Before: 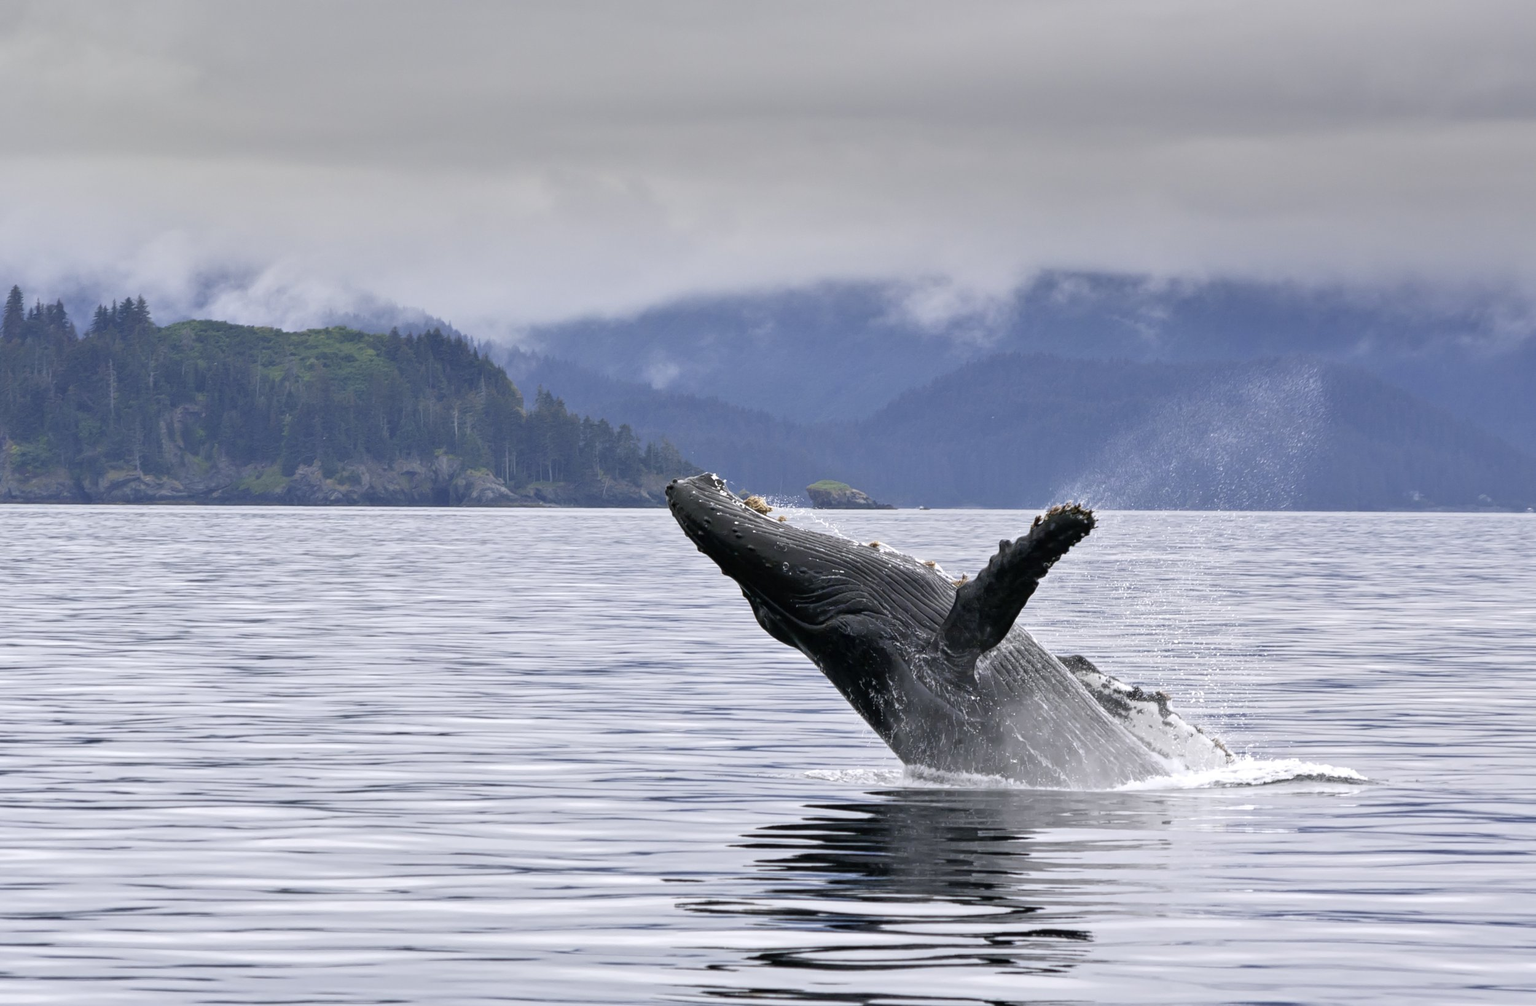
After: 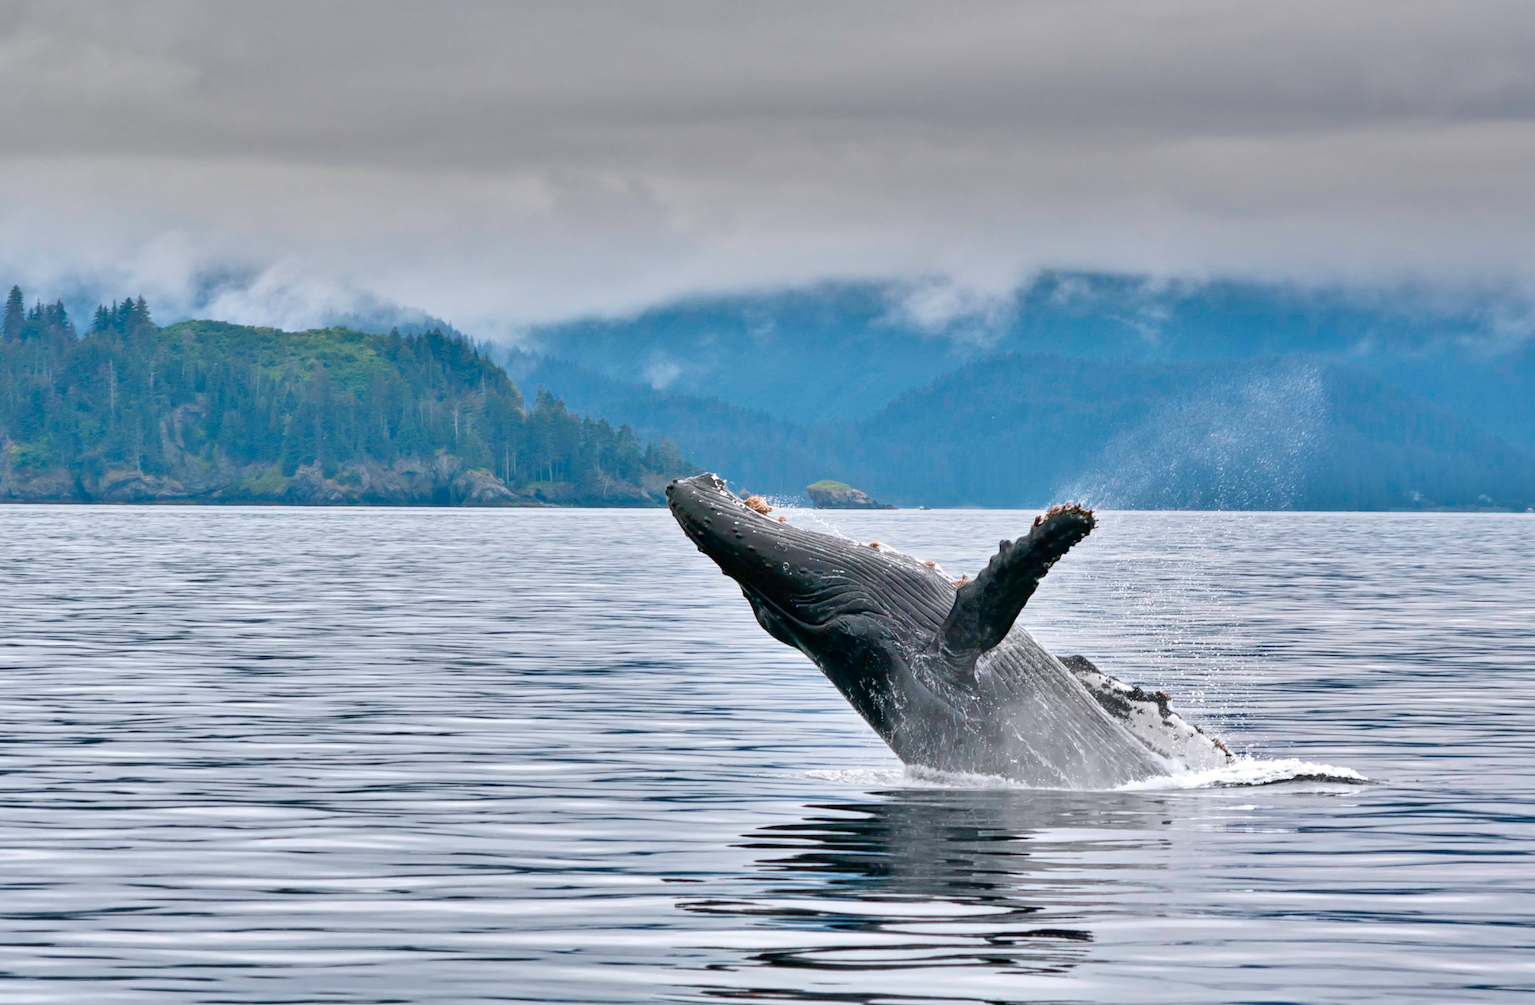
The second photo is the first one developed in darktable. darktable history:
shadows and highlights: radius 100.41, shadows 50.55, highlights -64.36, highlights color adjustment 49.82%, soften with gaussian
contrast brightness saturation: contrast 0.1, brightness 0.03, saturation 0.09
